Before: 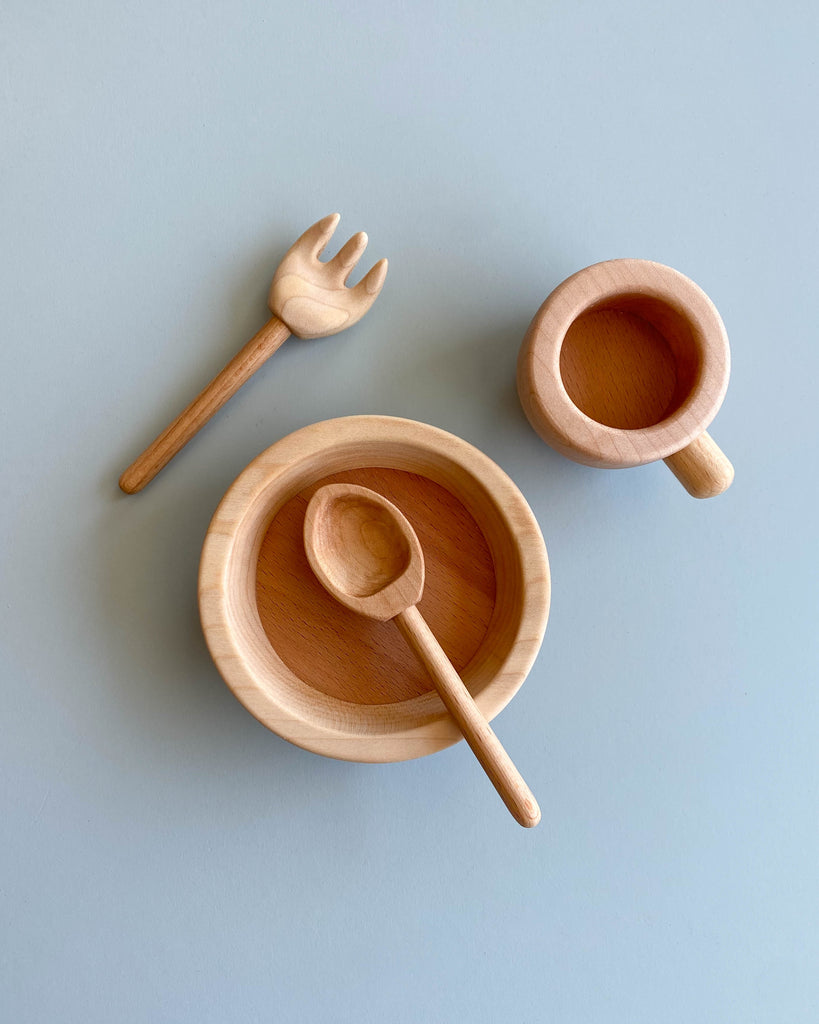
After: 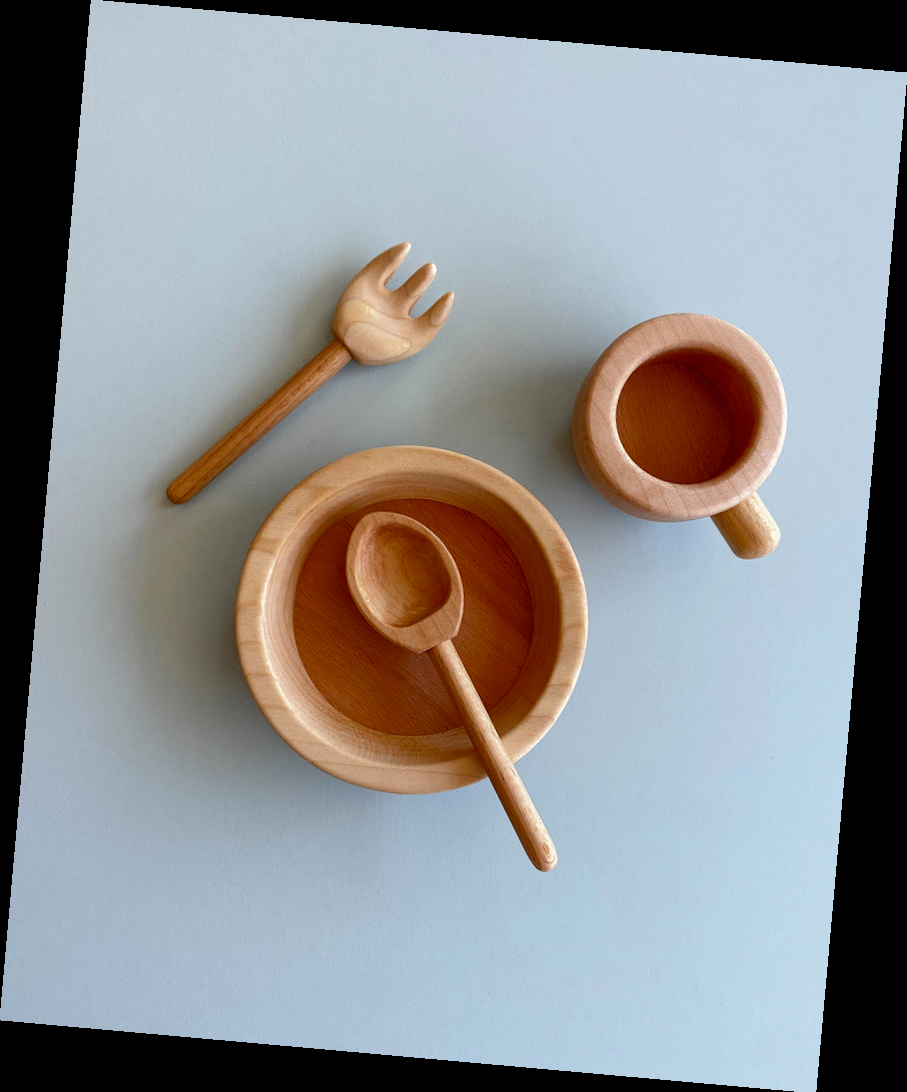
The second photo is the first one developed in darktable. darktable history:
rotate and perspective: rotation 5.12°, automatic cropping off
color zones: curves: ch0 [(0.11, 0.396) (0.195, 0.36) (0.25, 0.5) (0.303, 0.412) (0.357, 0.544) (0.75, 0.5) (0.967, 0.328)]; ch1 [(0, 0.468) (0.112, 0.512) (0.202, 0.6) (0.25, 0.5) (0.307, 0.352) (0.357, 0.544) (0.75, 0.5) (0.963, 0.524)]
